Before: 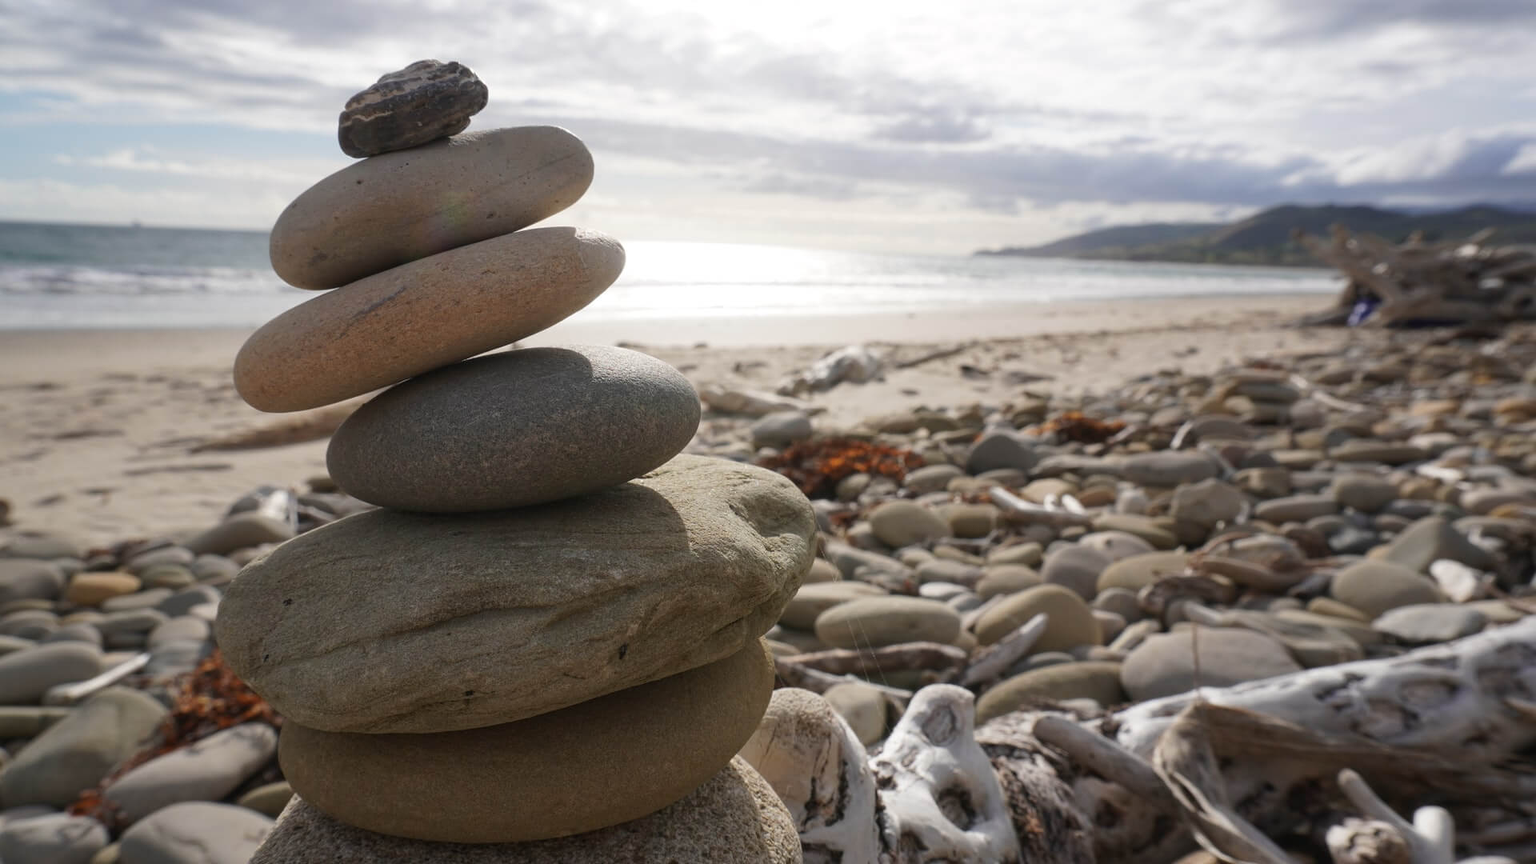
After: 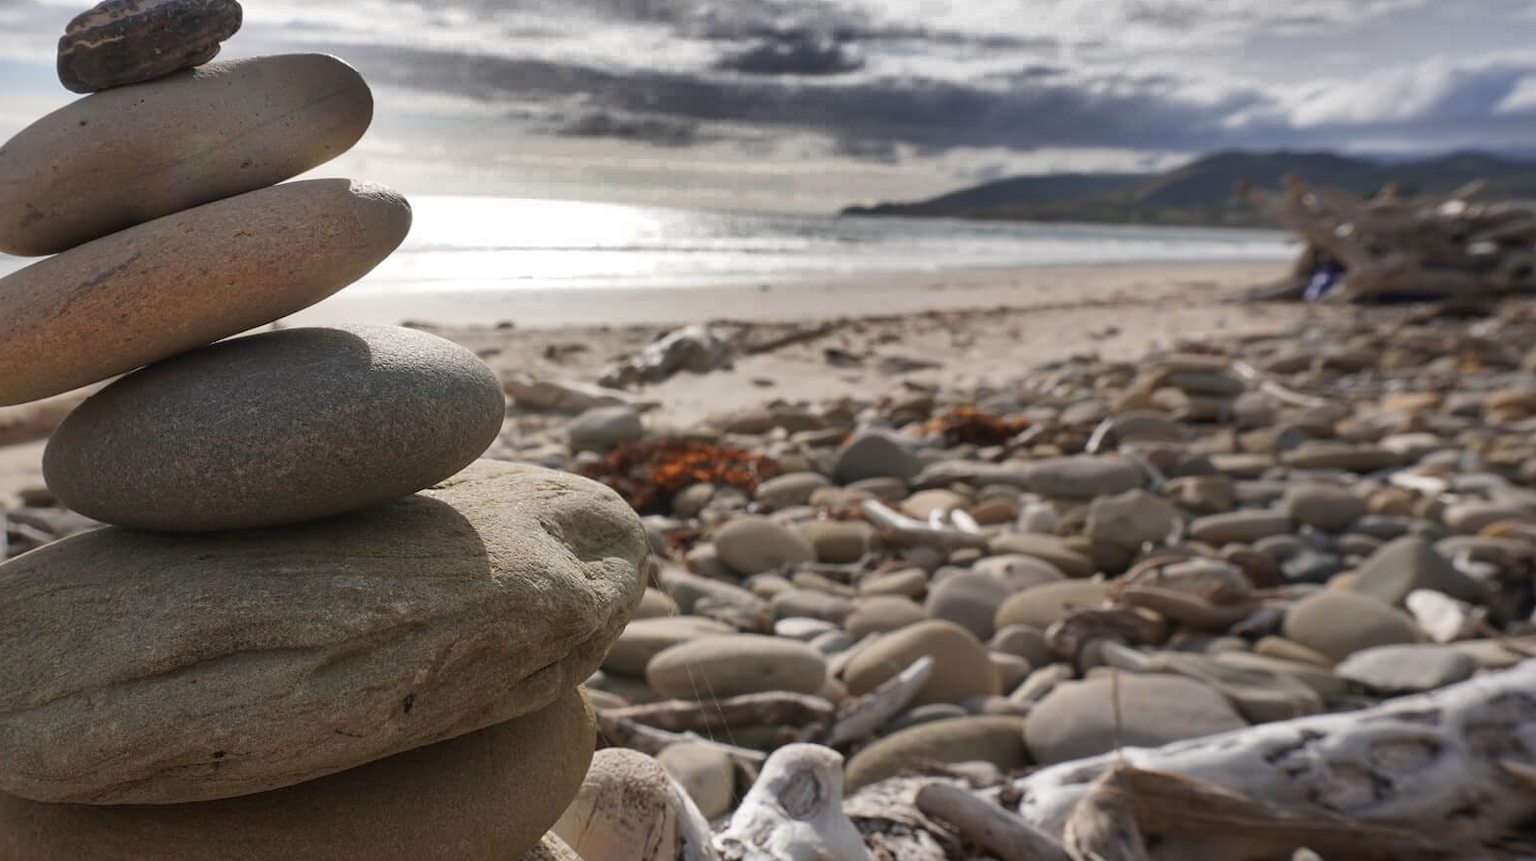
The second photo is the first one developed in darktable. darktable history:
crop: left 19.038%, top 9.559%, right 0%, bottom 9.679%
shadows and highlights: shadows 20.97, highlights -82.4, soften with gaussian
